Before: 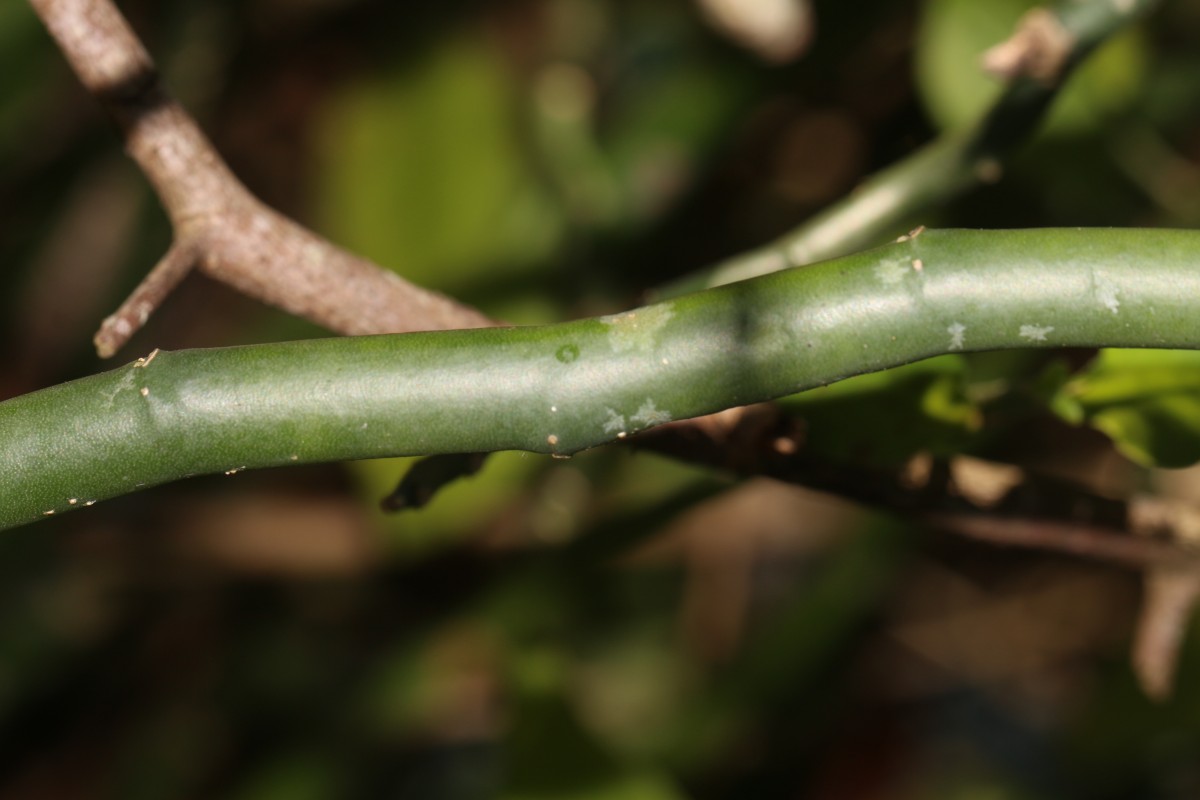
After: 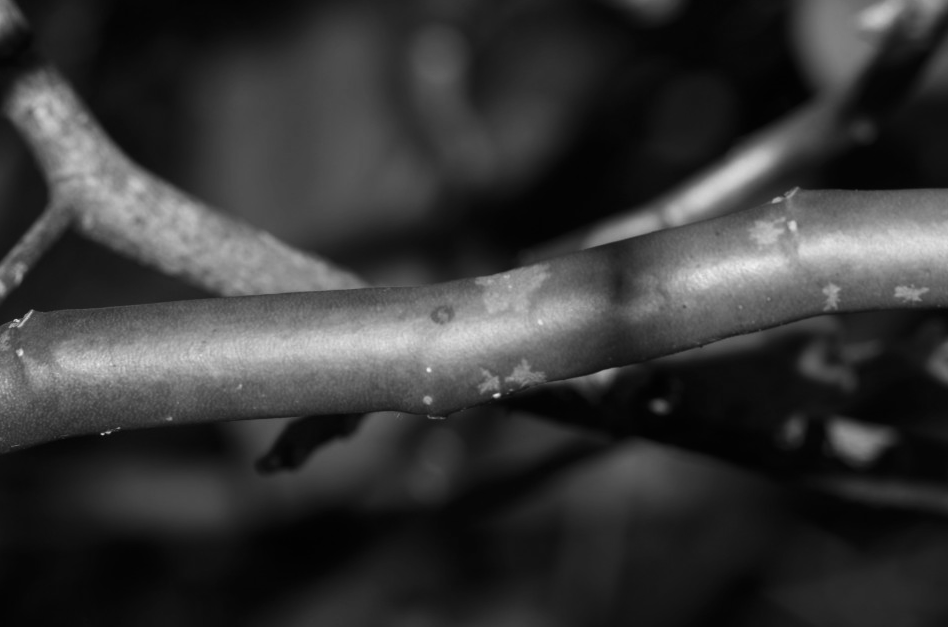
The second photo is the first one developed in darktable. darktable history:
crop and rotate: left 10.469%, top 5.031%, right 10.487%, bottom 16.563%
color zones: curves: ch0 [(0, 0.613) (0.01, 0.613) (0.245, 0.448) (0.498, 0.529) (0.642, 0.665) (0.879, 0.777) (0.99, 0.613)]; ch1 [(0, 0) (0.143, 0) (0.286, 0) (0.429, 0) (0.571, 0) (0.714, 0) (0.857, 0)]
contrast brightness saturation: contrast 0.068, brightness -0.151, saturation 0.115
